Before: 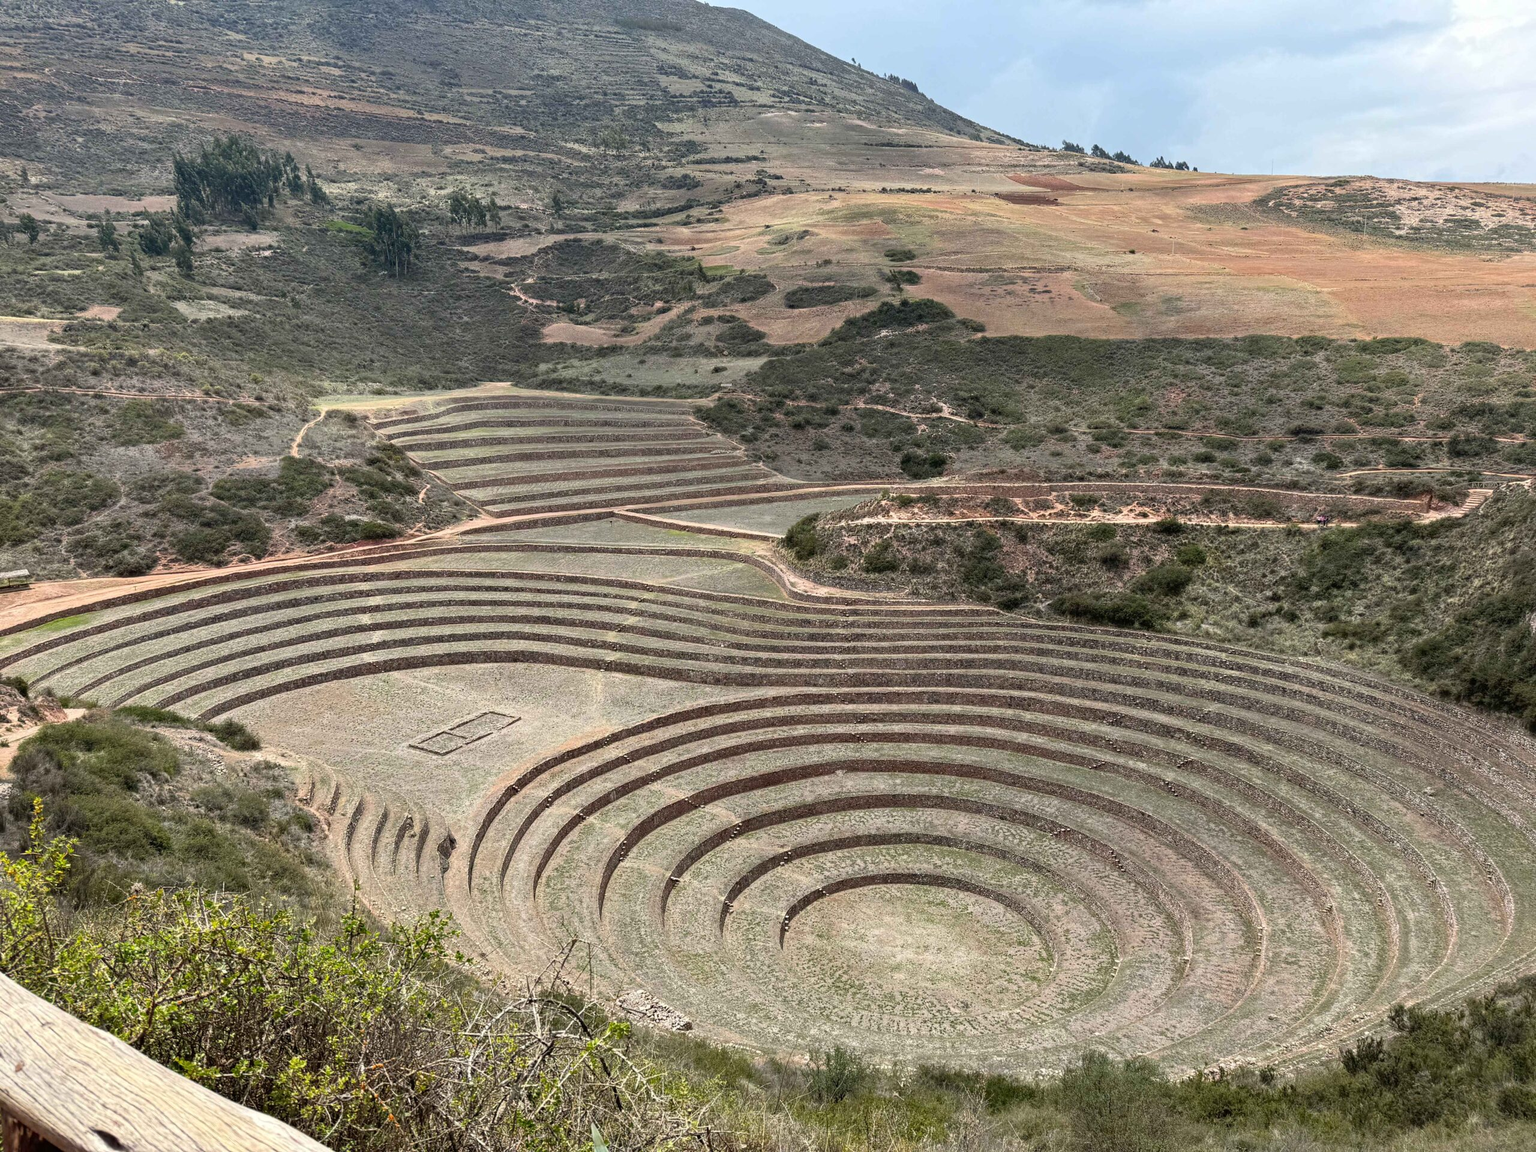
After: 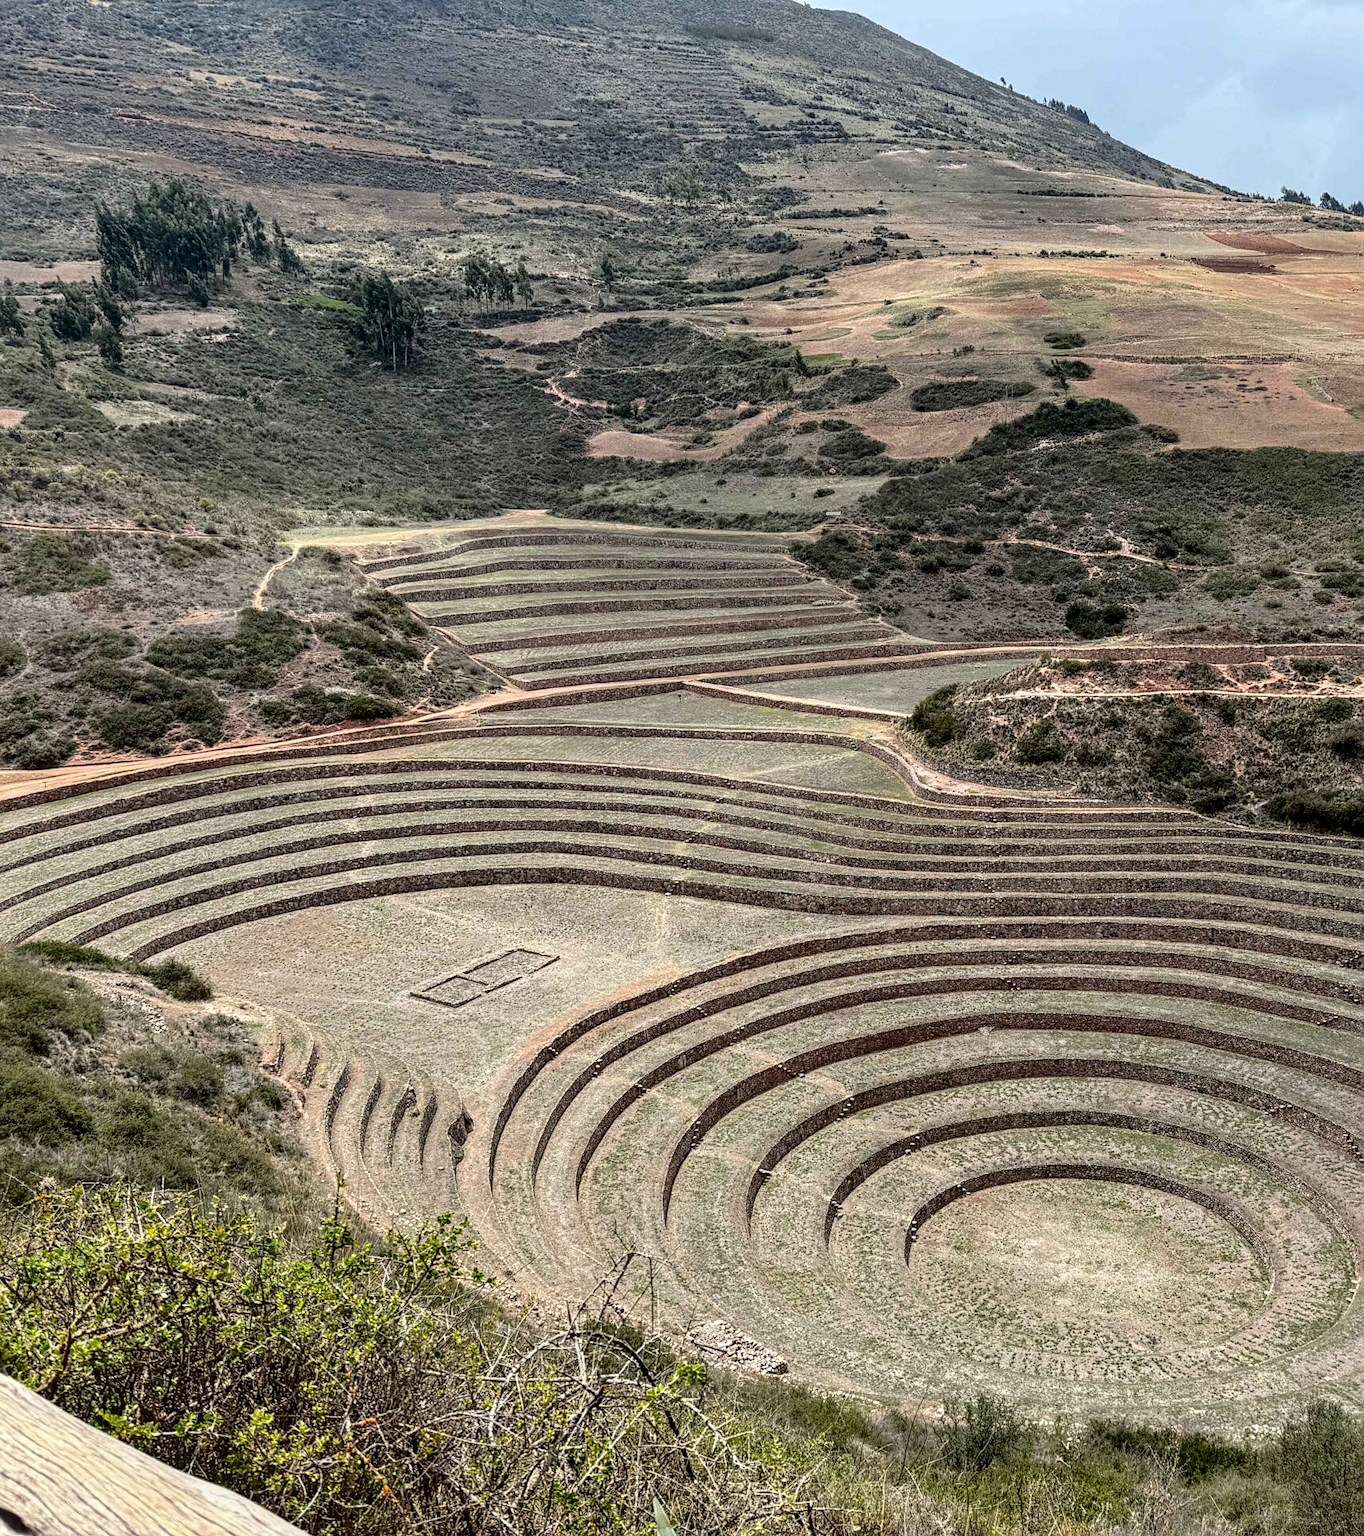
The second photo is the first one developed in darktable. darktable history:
sharpen: amount 0.2
local contrast: on, module defaults
crop and rotate: left 6.617%, right 26.717%
fill light: exposure -2 EV, width 8.6
